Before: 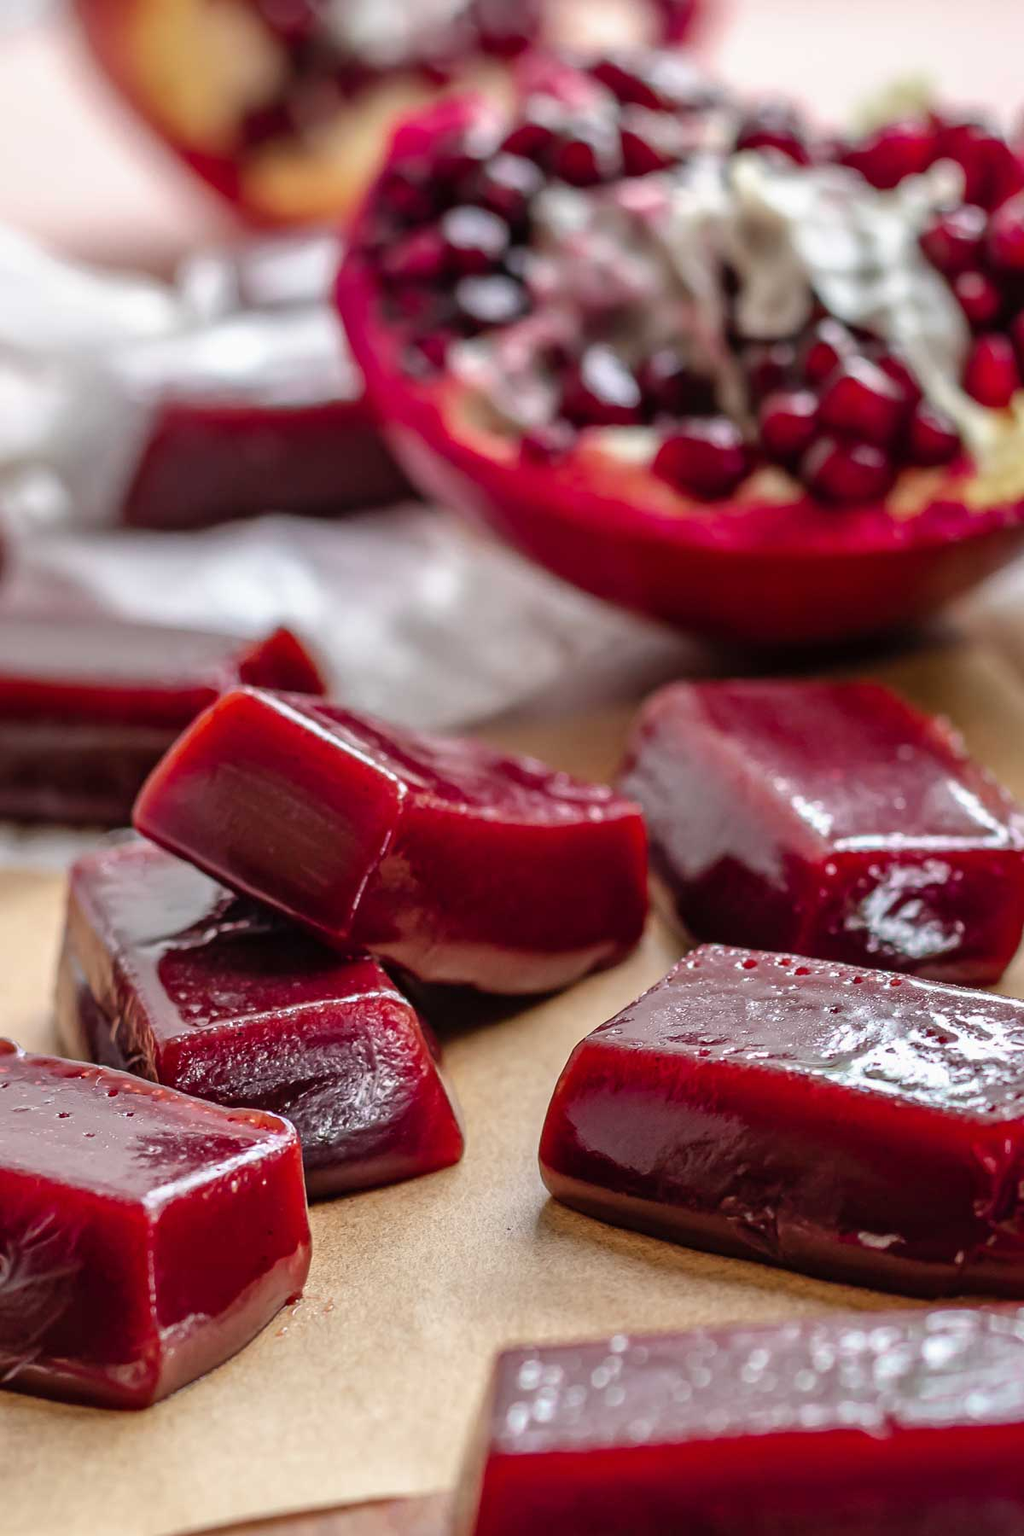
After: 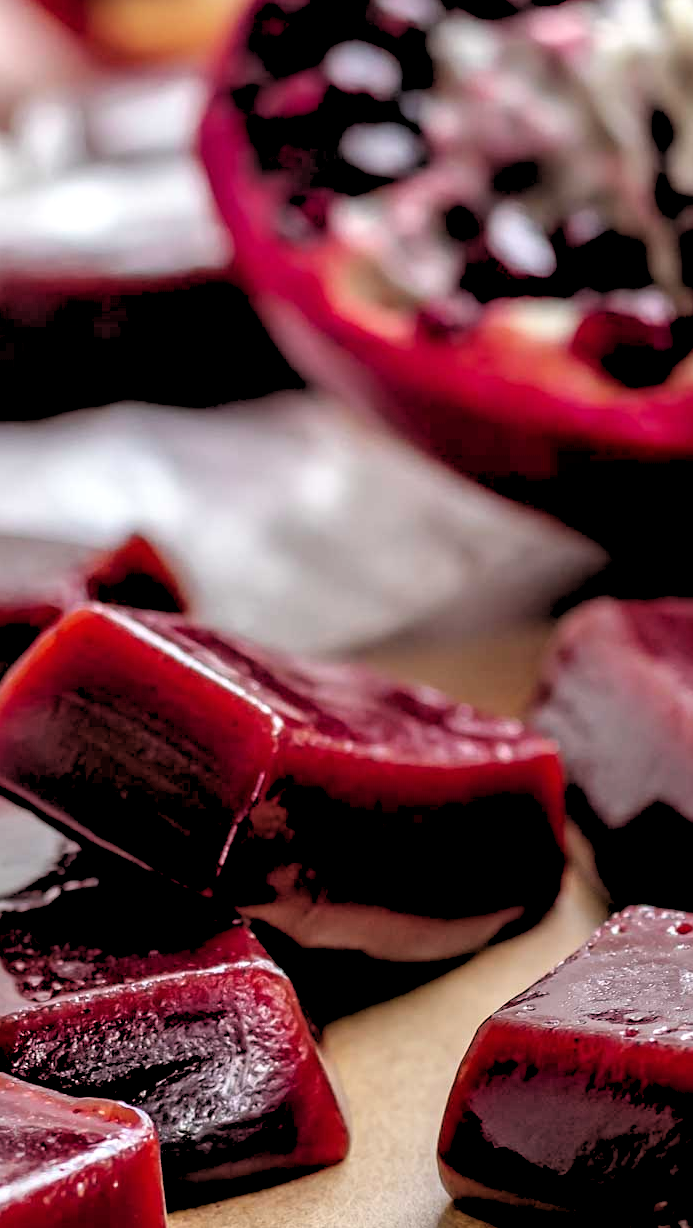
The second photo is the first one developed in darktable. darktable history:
crop: left 16.202%, top 11.208%, right 26.045%, bottom 20.557%
rgb levels: levels [[0.029, 0.461, 0.922], [0, 0.5, 1], [0, 0.5, 1]]
